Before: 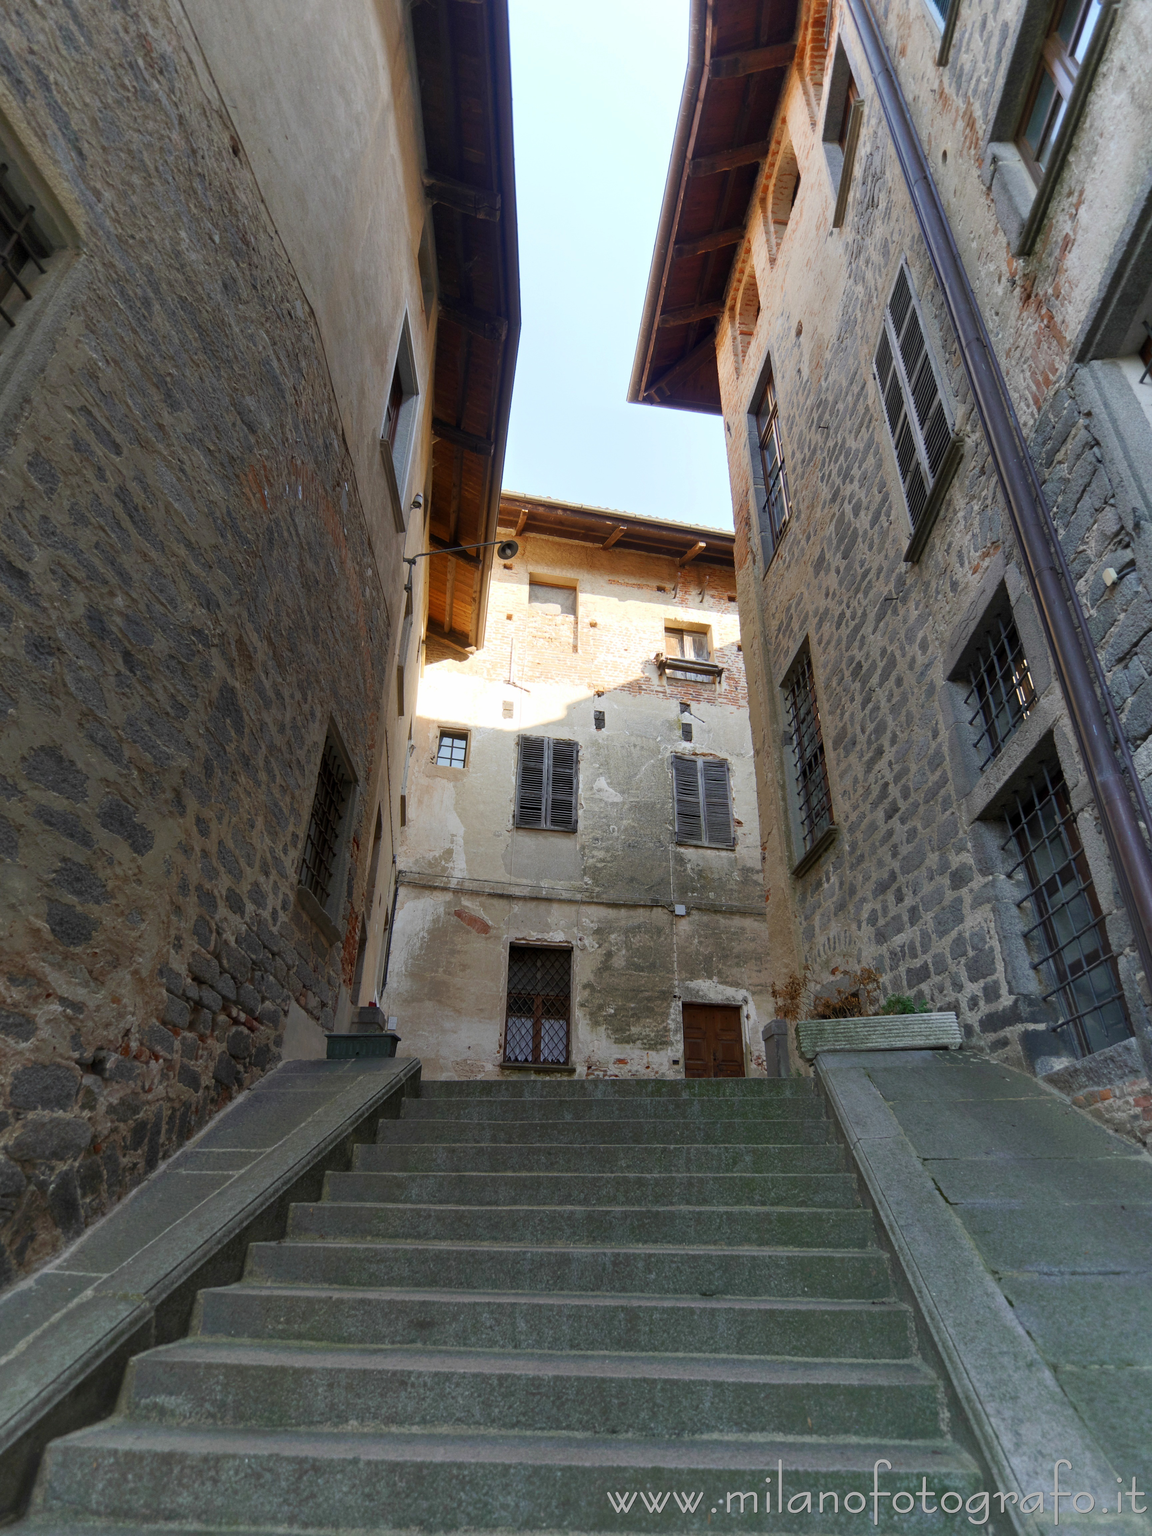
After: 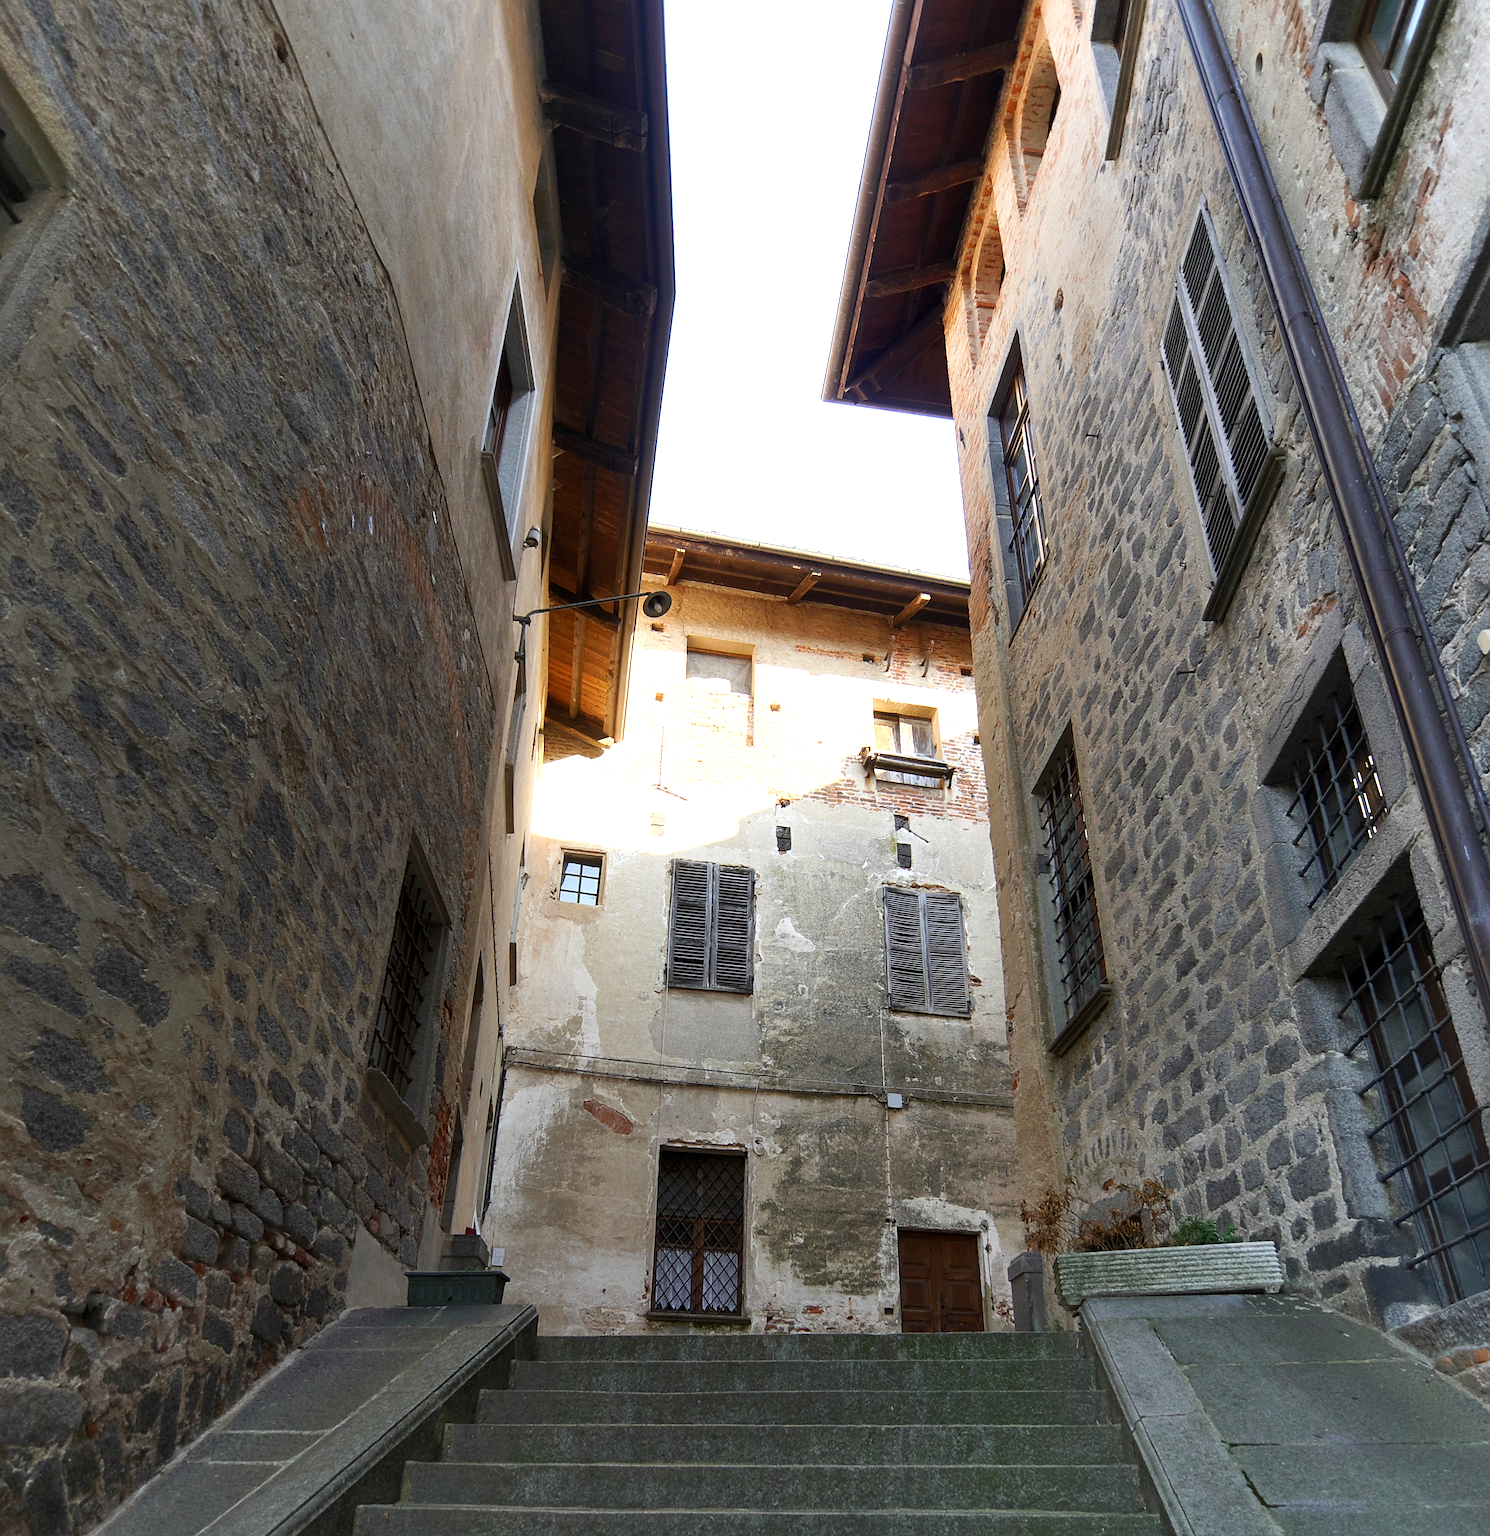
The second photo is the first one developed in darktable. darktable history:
sharpen: on, module defaults
tone equalizer: -8 EV -0.417 EV, -7 EV -0.389 EV, -6 EV -0.333 EV, -5 EV -0.222 EV, -3 EV 0.222 EV, -2 EV 0.333 EV, -1 EV 0.389 EV, +0 EV 0.417 EV, edges refinement/feathering 500, mask exposure compensation -1.57 EV, preserve details no
crop: left 2.737%, top 7.287%, right 3.421%, bottom 20.179%
exposure: exposure 0.2 EV, compensate highlight preservation false
